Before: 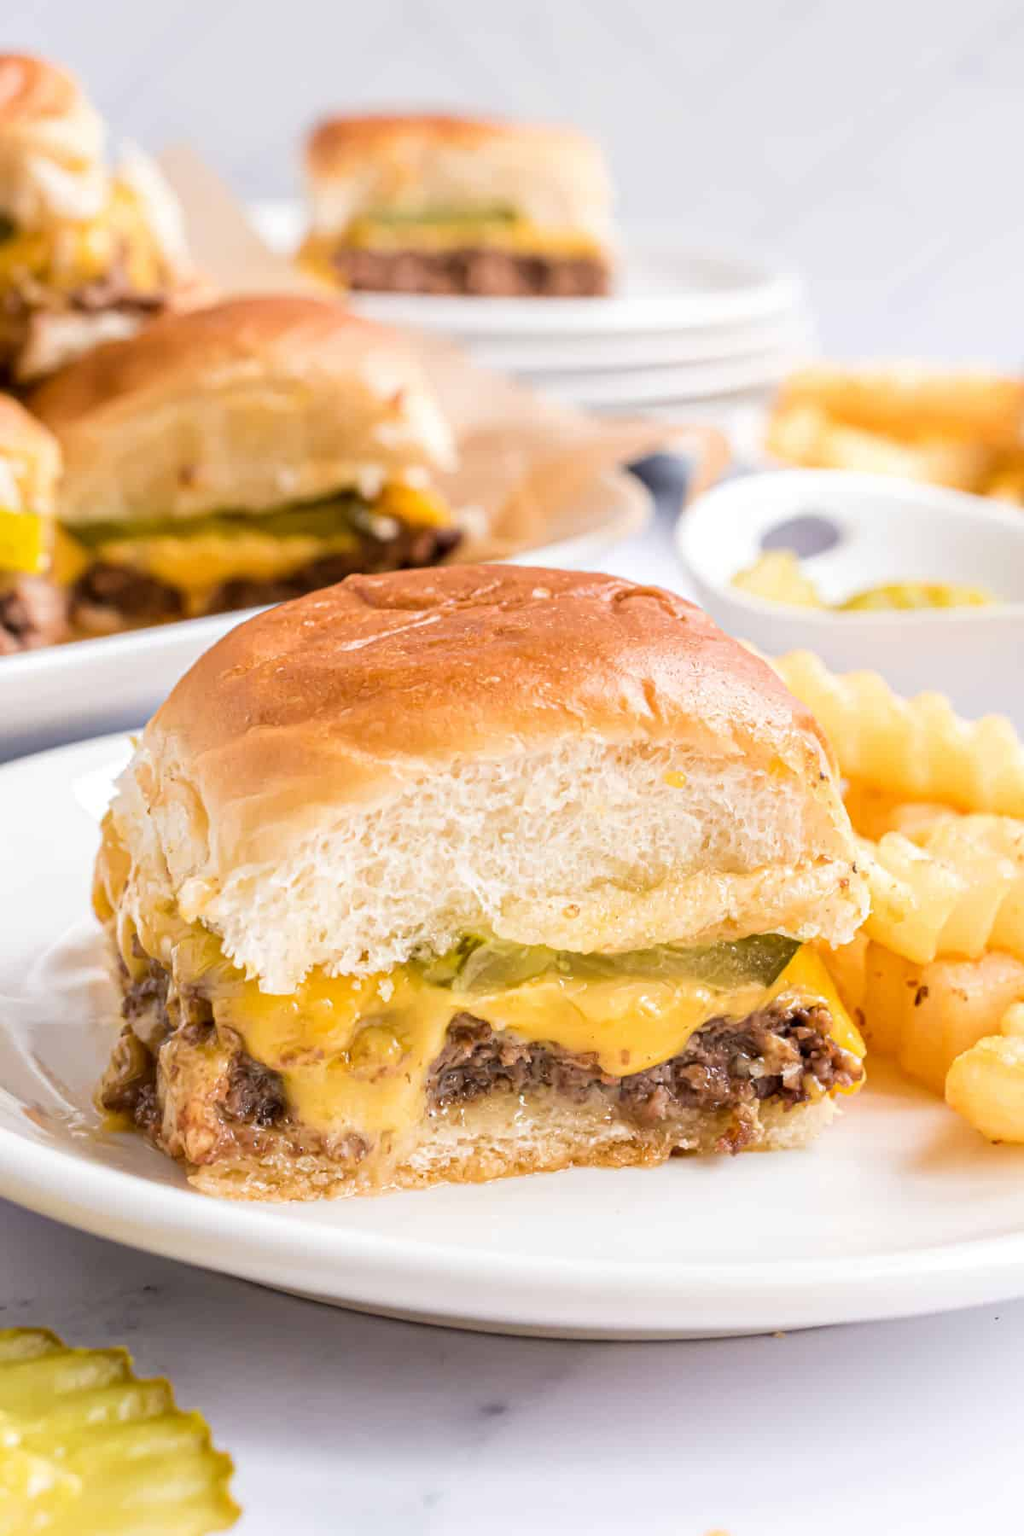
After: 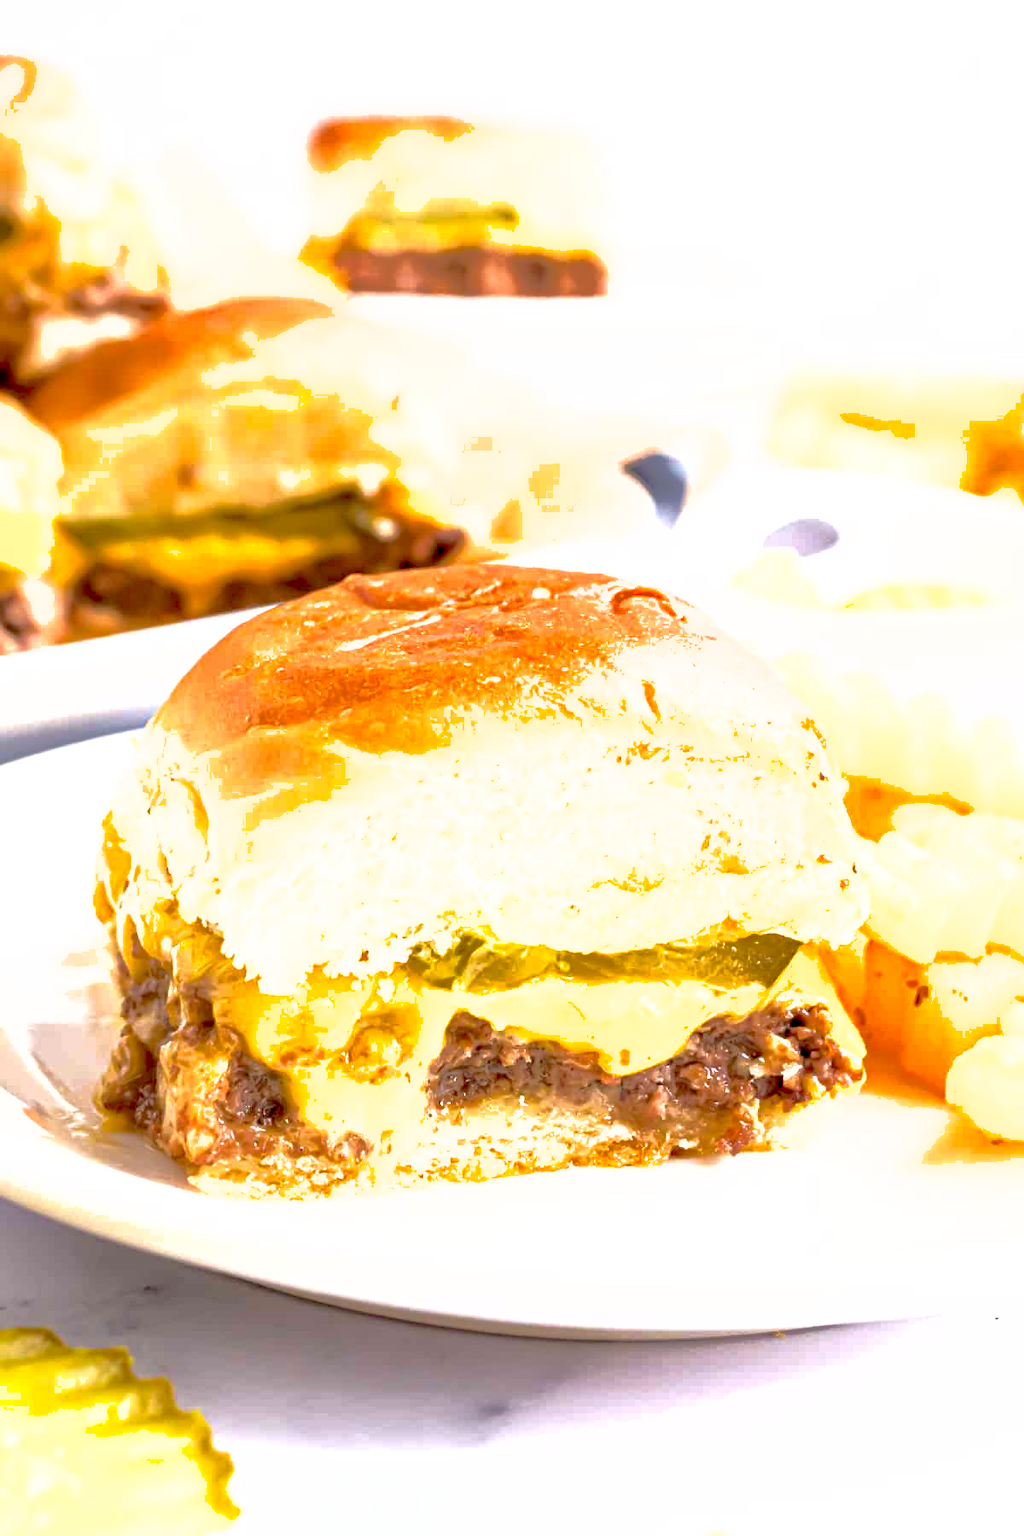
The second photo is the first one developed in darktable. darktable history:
shadows and highlights: on, module defaults
exposure: black level correction 0.008, exposure 0.988 EV, compensate highlight preservation false
